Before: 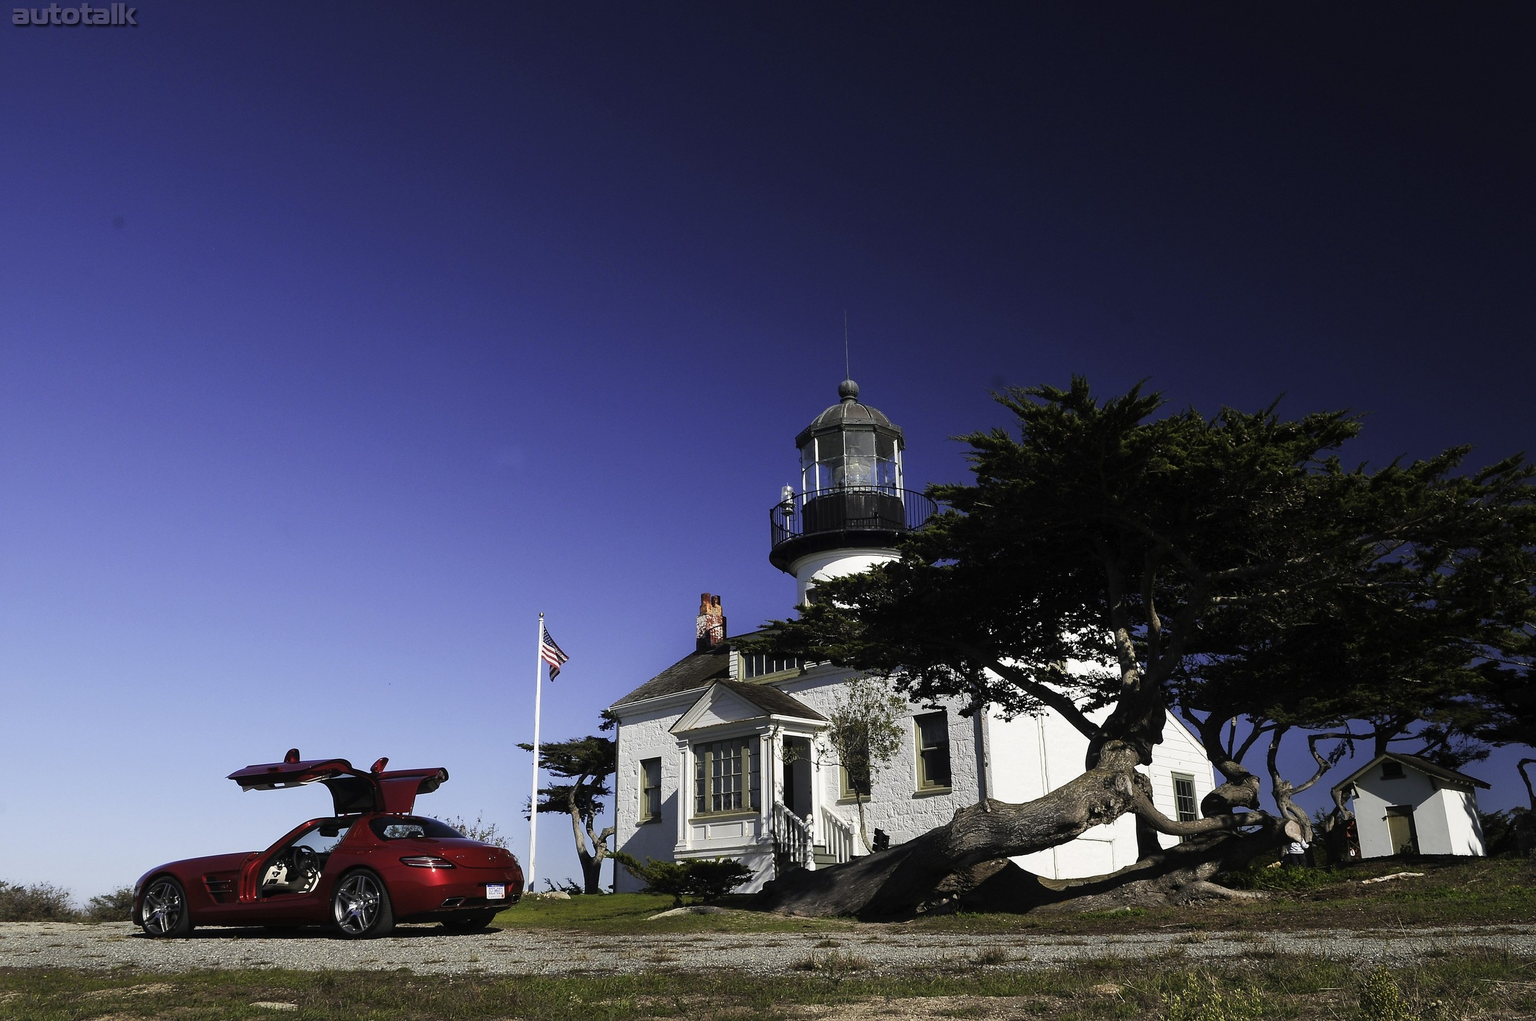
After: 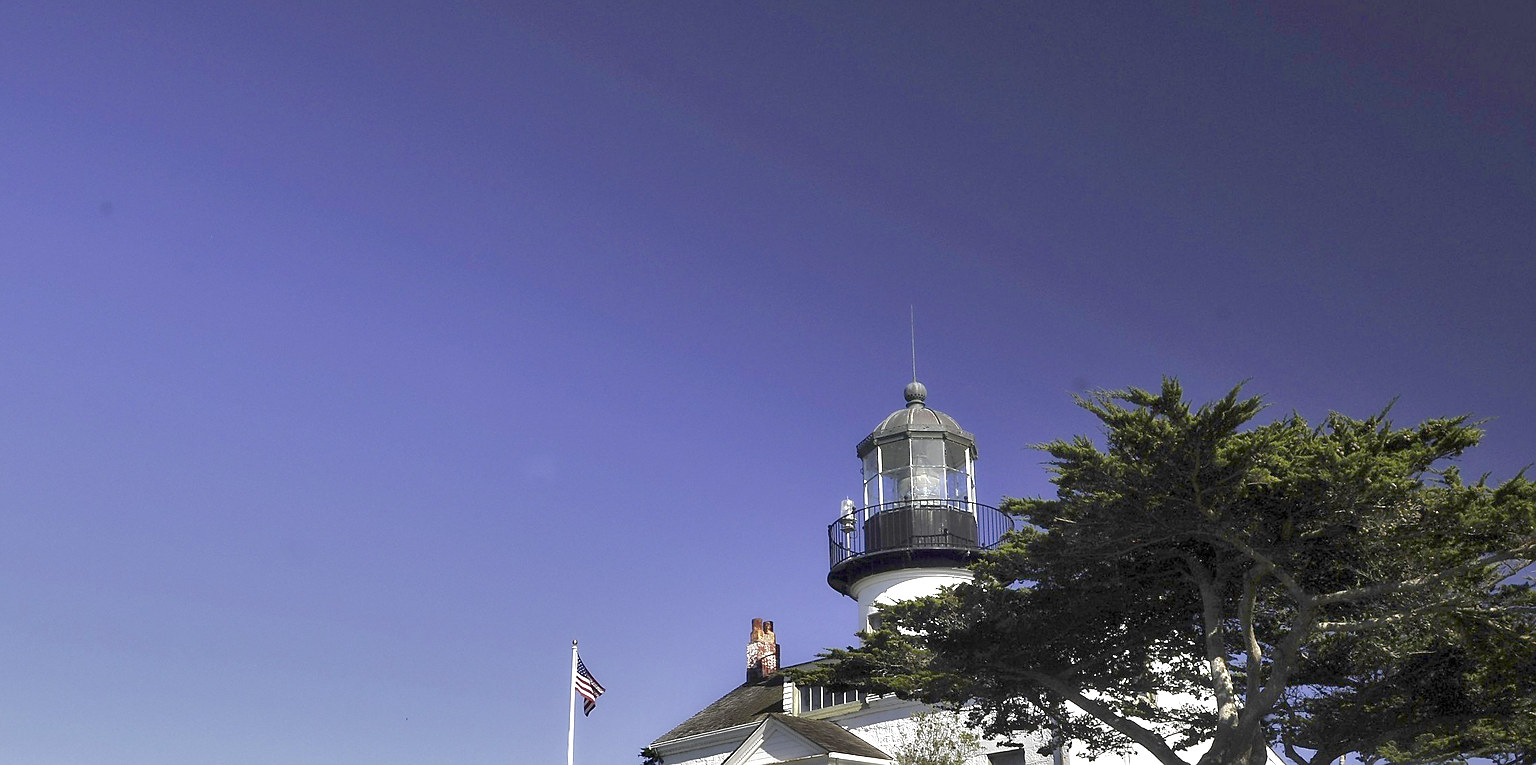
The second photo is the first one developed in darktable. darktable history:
sharpen: on, module defaults
crop: left 1.509%, top 3.452%, right 7.696%, bottom 28.452%
exposure: exposure -0.242 EV
color balance rgb: linear chroma grading › global chroma 50%, perceptual saturation grading › global saturation 2.34%, global vibrance 6.64%, contrast 12.71%
shadows and highlights: radius 171.16, shadows 27, white point adjustment 3.13, highlights -67.95, soften with gaussian
tone curve: curves: ch0 [(0, 0) (0.077, 0.082) (0.765, 0.73) (1, 1)]
contrast equalizer: y [[0.536, 0.565, 0.581, 0.516, 0.52, 0.491], [0.5 ×6], [0.5 ×6], [0 ×6], [0 ×6]]
rgb curve: curves: ch0 [(0, 0) (0.175, 0.154) (0.785, 0.663) (1, 1)]
